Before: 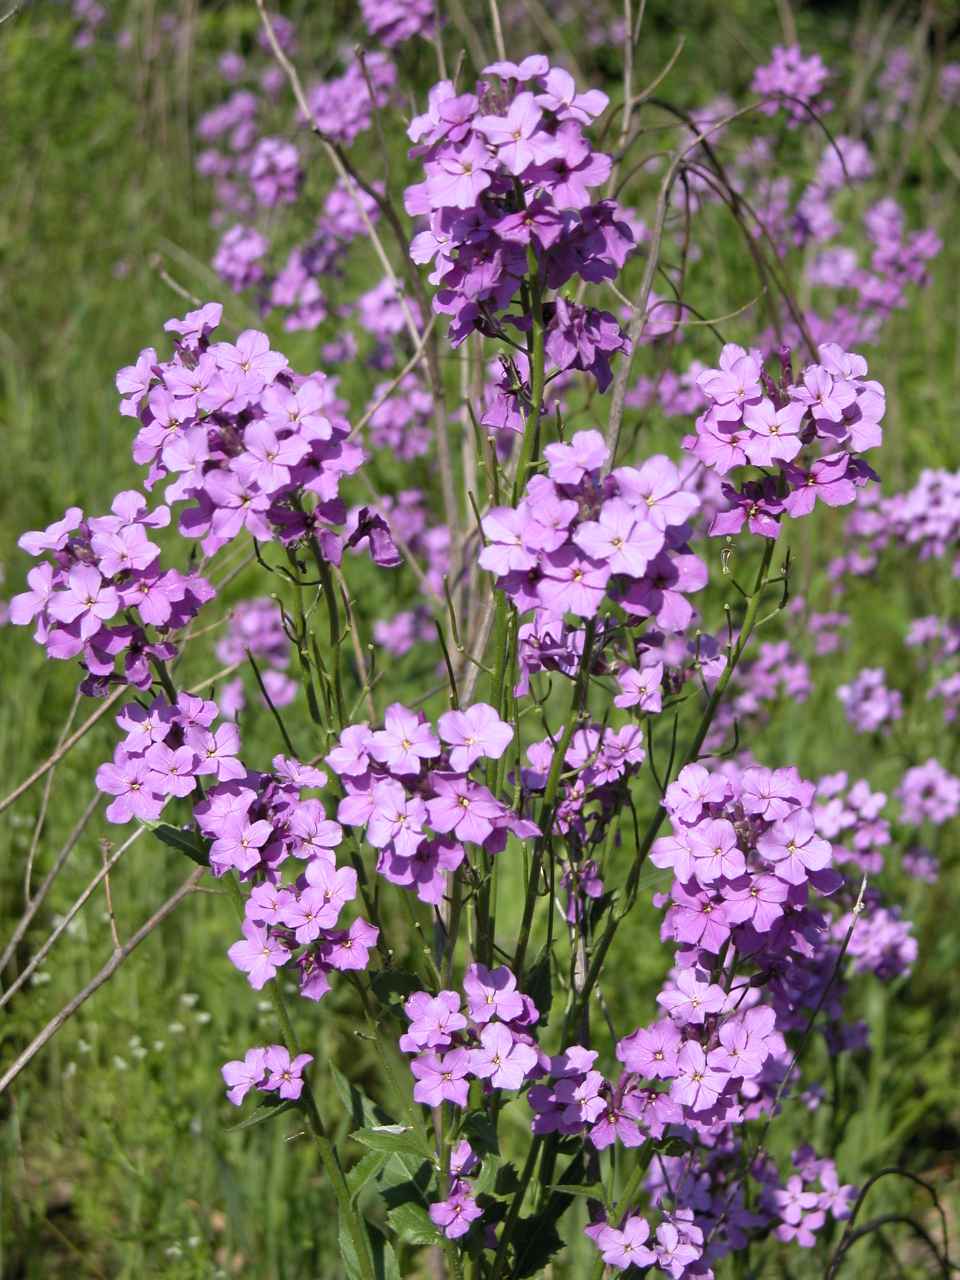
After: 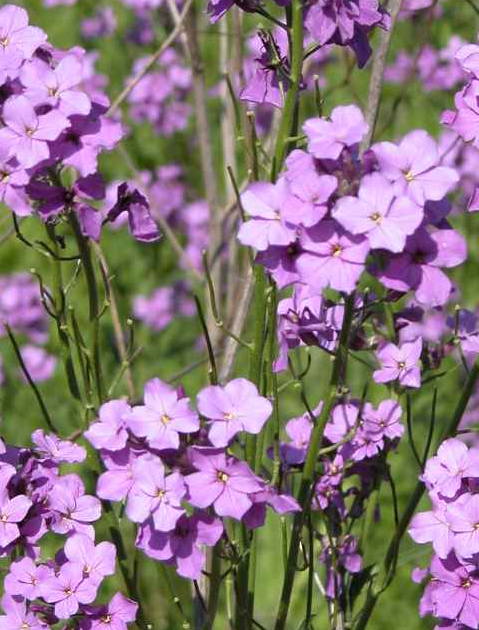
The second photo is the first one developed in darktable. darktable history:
crop: left 25.163%, top 25.439%, right 24.937%, bottom 25.306%
